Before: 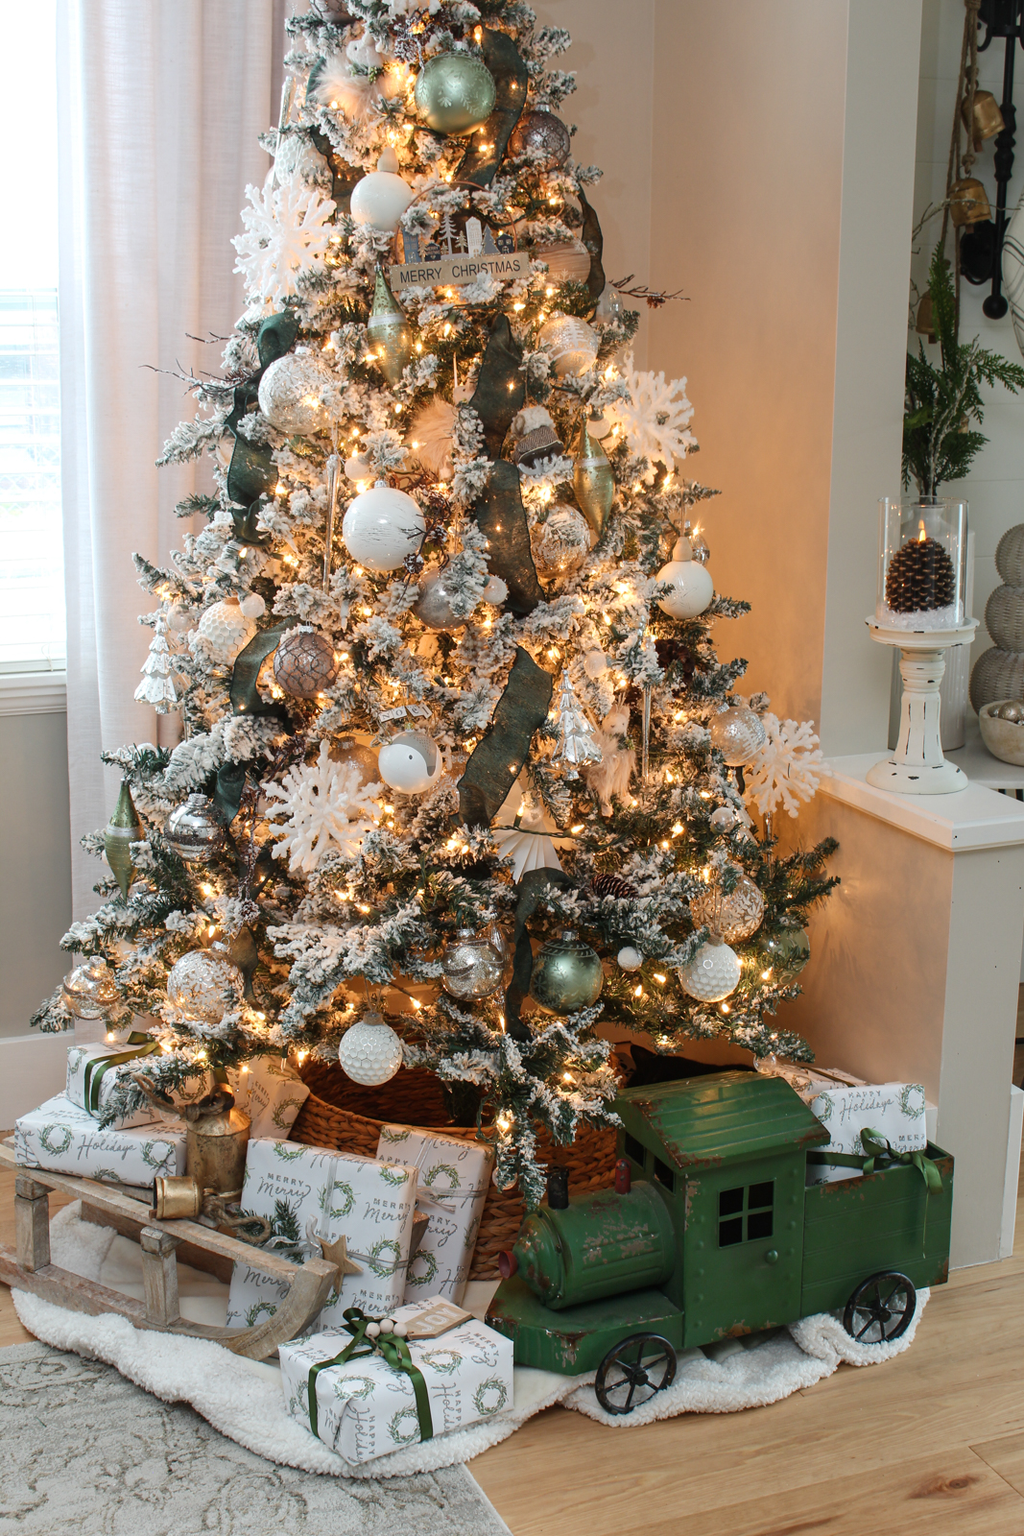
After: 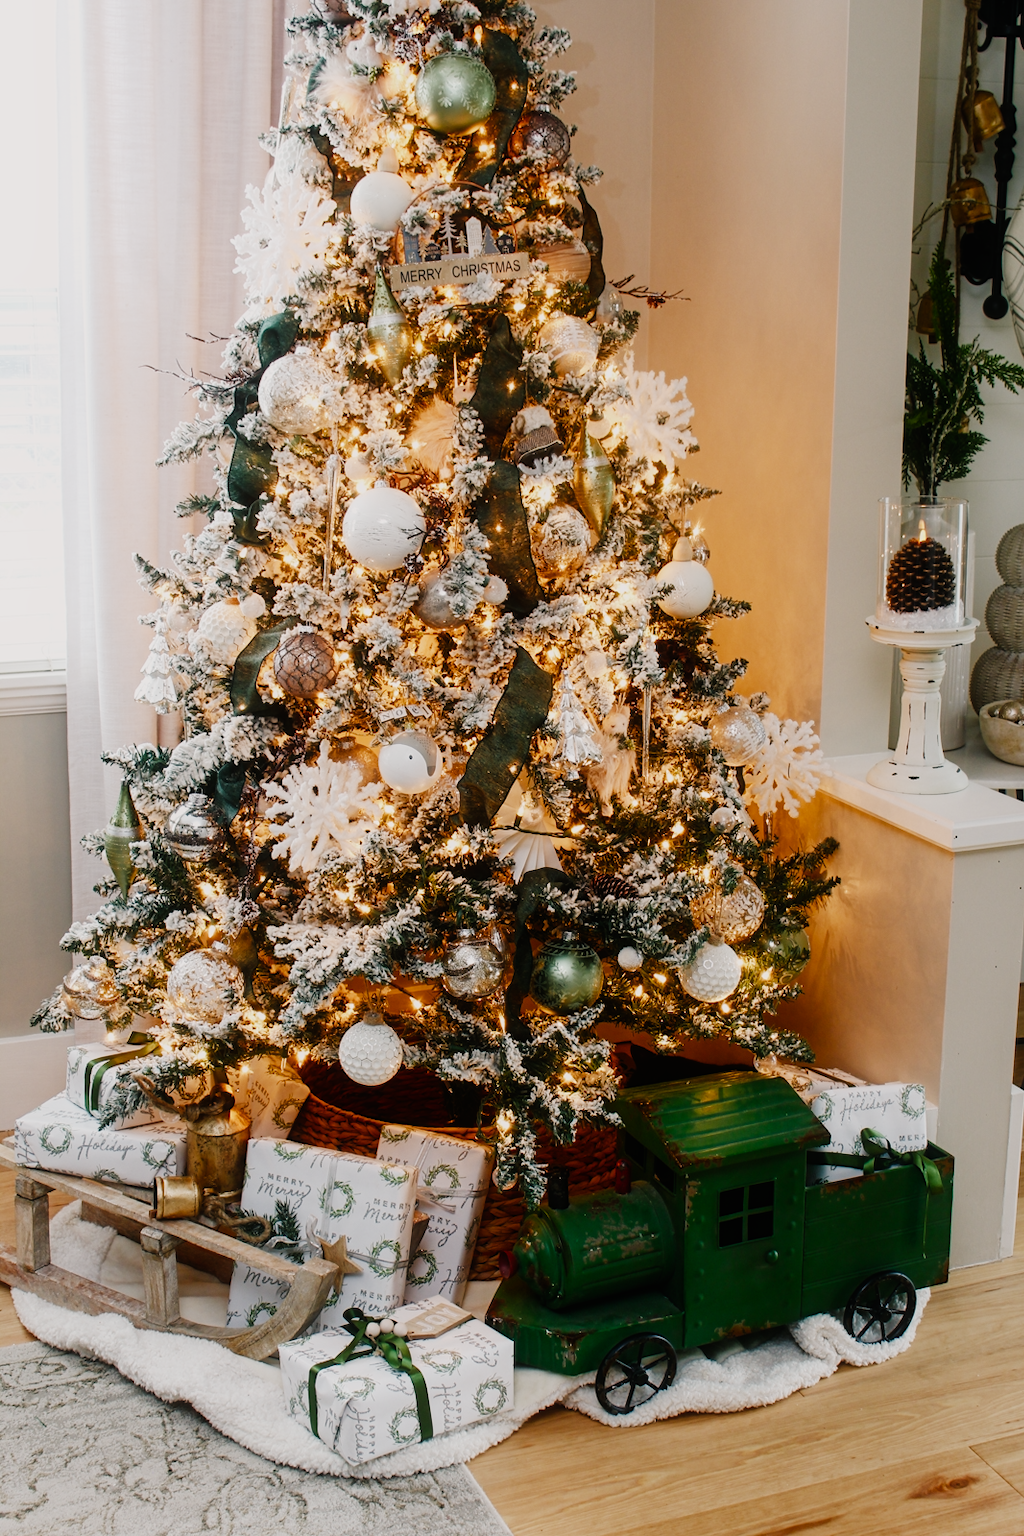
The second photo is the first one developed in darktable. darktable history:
sigmoid "_builtin_smooth": skew -0.2, preserve hue 0%, red attenuation 0.1, red rotation 0.035, green attenuation 0.1, green rotation -0.017, blue attenuation 0.15, blue rotation -0.052, base primaries Rec2020
contrast equalizer: y [[0.5, 0.5, 0.468, 0.5, 0.5, 0.5], [0.5 ×6], [0.5 ×6], [0 ×6], [0 ×6]]
color balance rgb: shadows lift › chroma 1%, shadows lift › hue 217.2°, power › hue 310.8°, highlights gain › chroma 2%, highlights gain › hue 44.4°, global offset › luminance 0.25%, global offset › hue 171.6°, perceptual saturation grading › global saturation 14.09%, perceptual saturation grading › highlights -30%, perceptual saturation grading › shadows 50.67%, global vibrance 25%, contrast 20%
color equalizer: brightness › orange 1.03, brightness › green 0.972, brightness › cyan 0.961, brightness › blue 0.972
diffuse or sharpen "bloom 10%": radius span 32, 1st order speed 50%, 2nd order speed 50%, 3rd order speed 50%, 4th order speed 50% | blend: blend mode normal, opacity 10%; mask: uniform (no mask)
rgb primaries "creative|pastel": red hue -0.035, red purity 0.75, green hue 0.087, green purity 0.7, blue hue -0.122, blue purity 1.2
